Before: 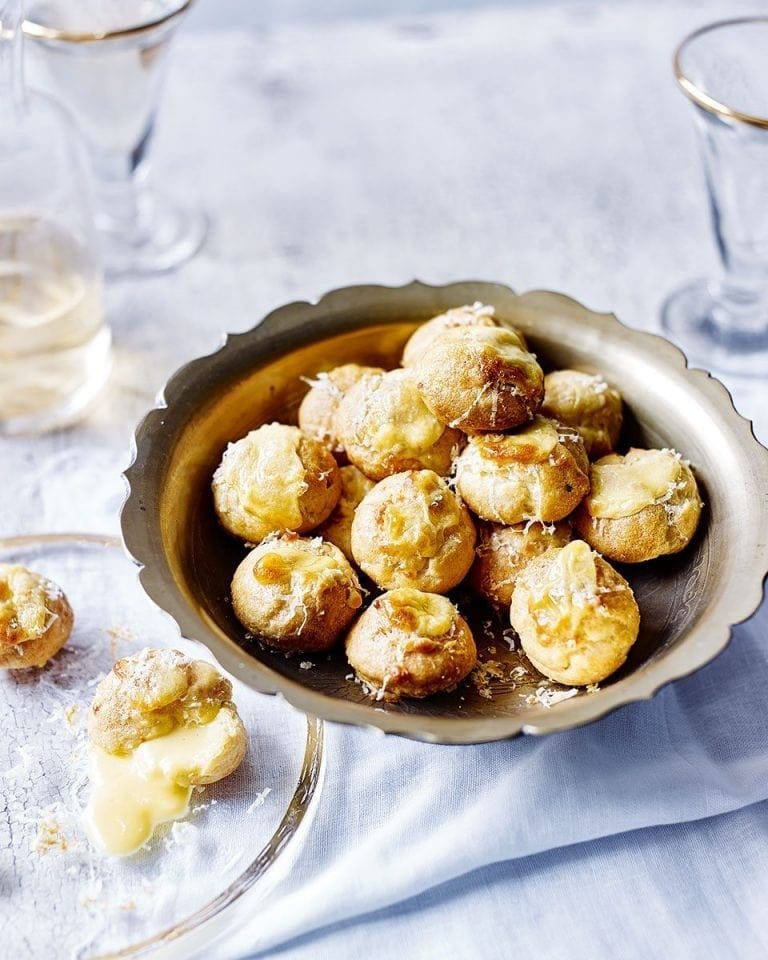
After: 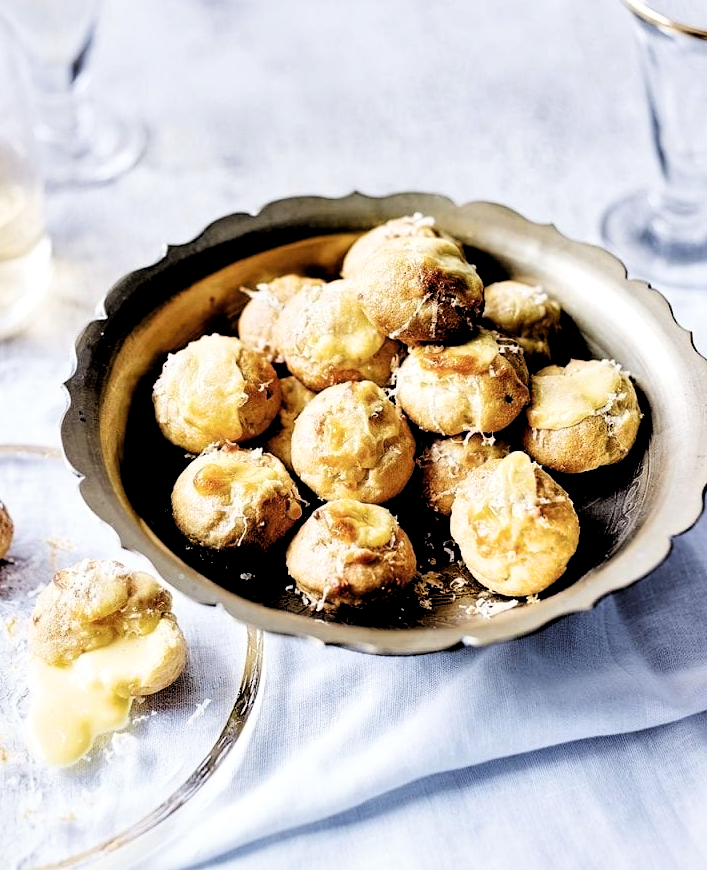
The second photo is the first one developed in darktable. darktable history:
crop and rotate: left 7.879%, top 9.314%
local contrast: mode bilateral grid, contrast 21, coarseness 49, detail 119%, midtone range 0.2
filmic rgb: middle gray luminance 13.33%, black relative exposure -1.99 EV, white relative exposure 3.08 EV, threshold 5.99 EV, target black luminance 0%, hardness 1.78, latitude 58.67%, contrast 1.736, highlights saturation mix 3.79%, shadows ↔ highlights balance -36.69%, enable highlight reconstruction true
tone equalizer: on, module defaults
exposure: black level correction -0.003, exposure 0.045 EV, compensate highlight preservation false
